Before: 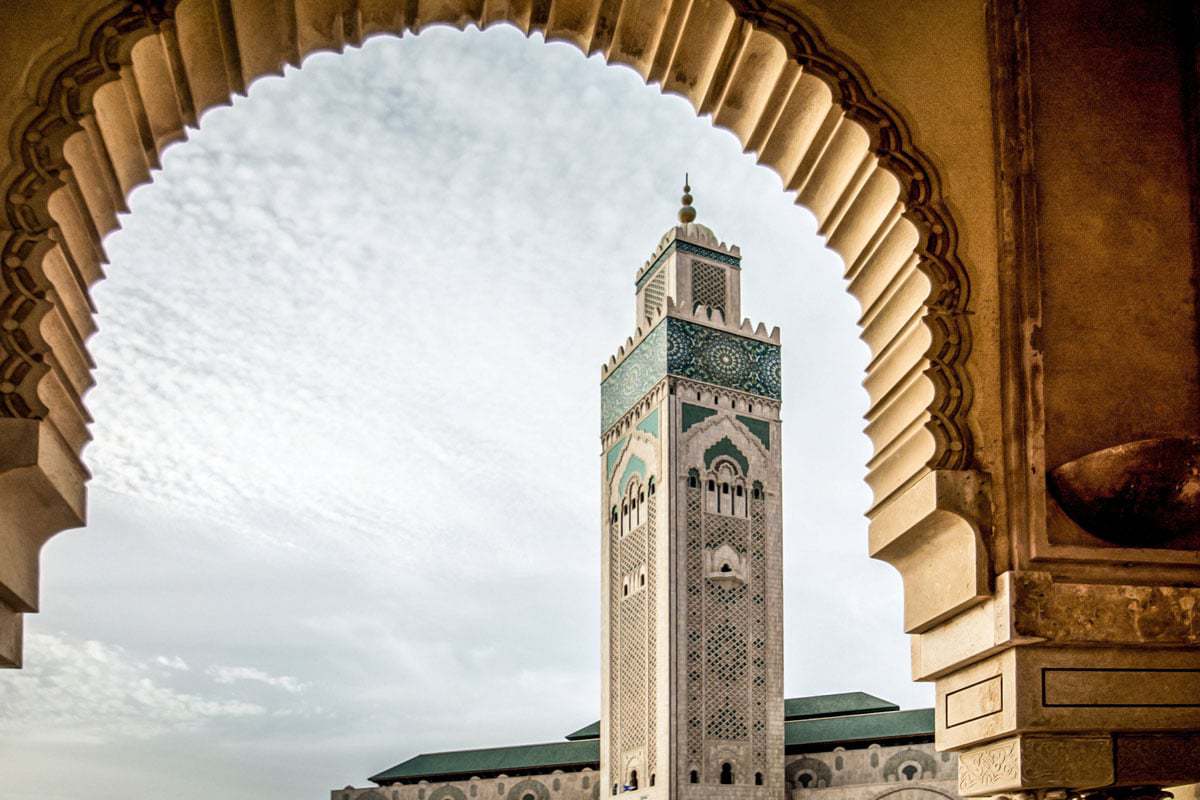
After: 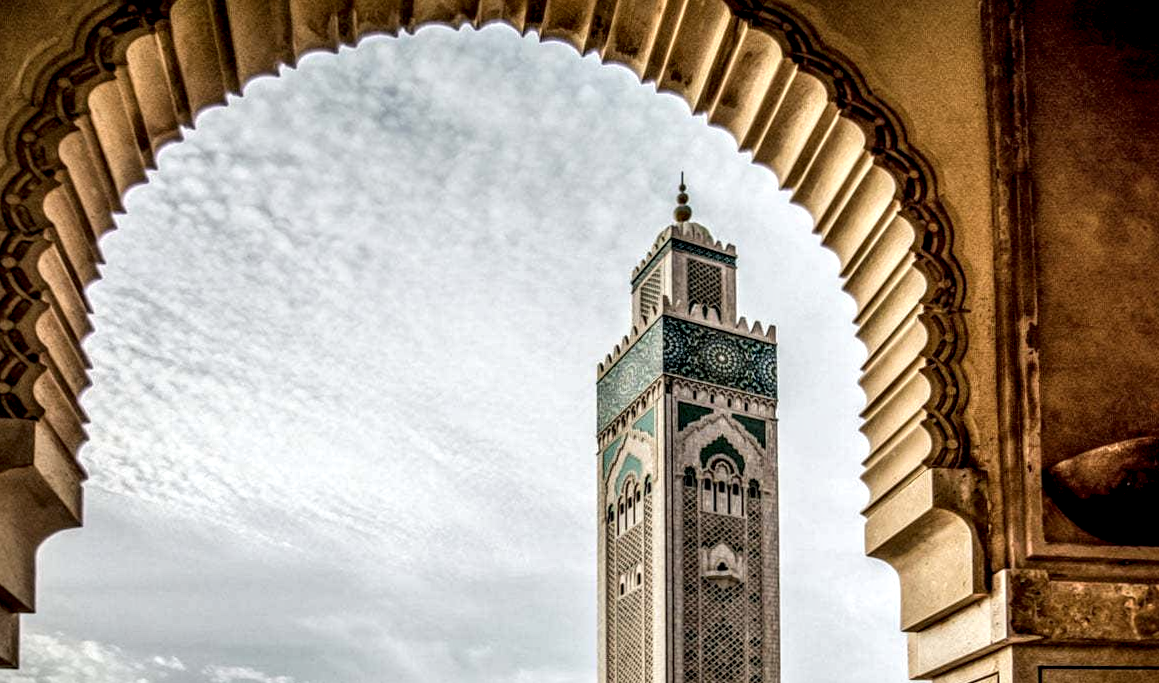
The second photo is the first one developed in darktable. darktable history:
local contrast: highlights 16%, detail 187%
exposure: exposure -0.156 EV, compensate exposure bias true, compensate highlight preservation false
crop and rotate: angle 0.136°, left 0.207%, right 2.797%, bottom 14.248%
